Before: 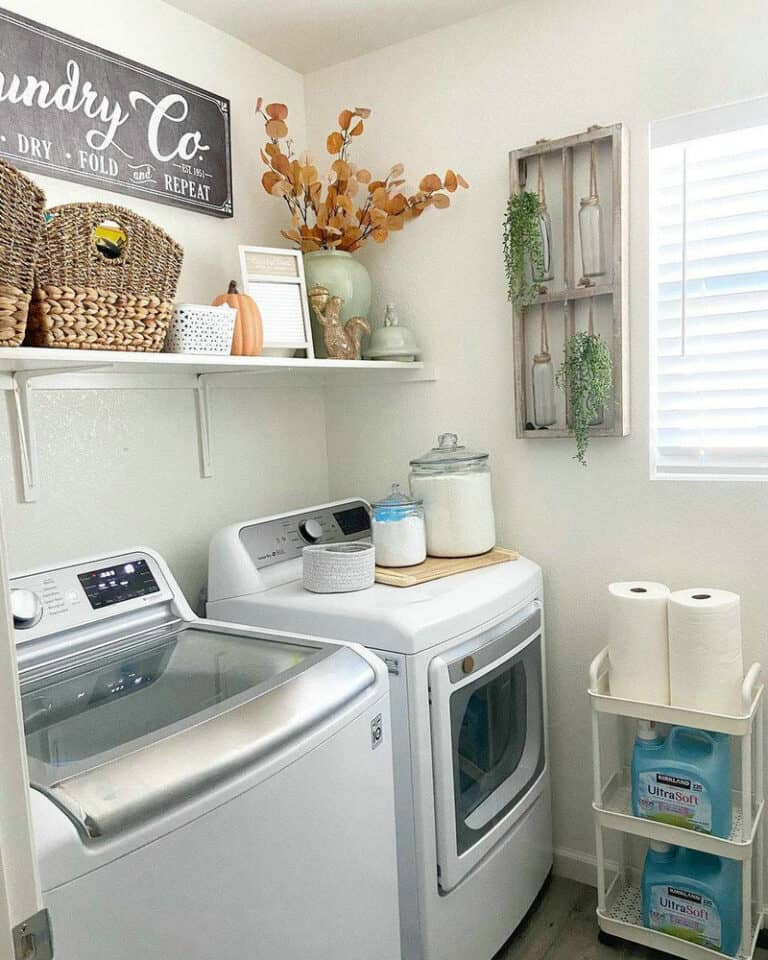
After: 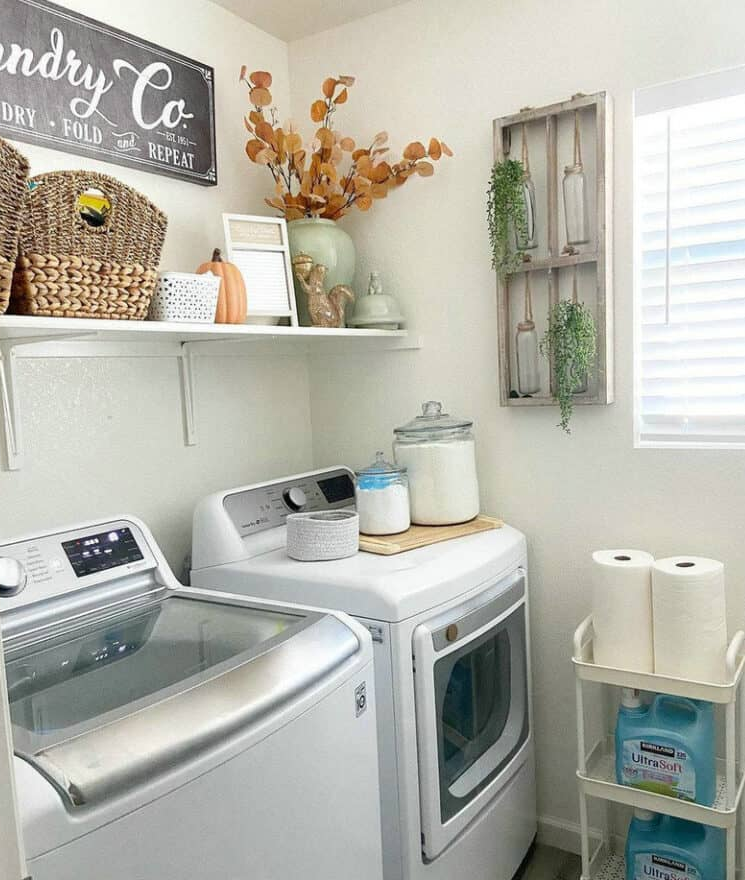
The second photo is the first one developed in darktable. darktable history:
crop: left 2.151%, top 3.34%, right 0.755%, bottom 4.965%
